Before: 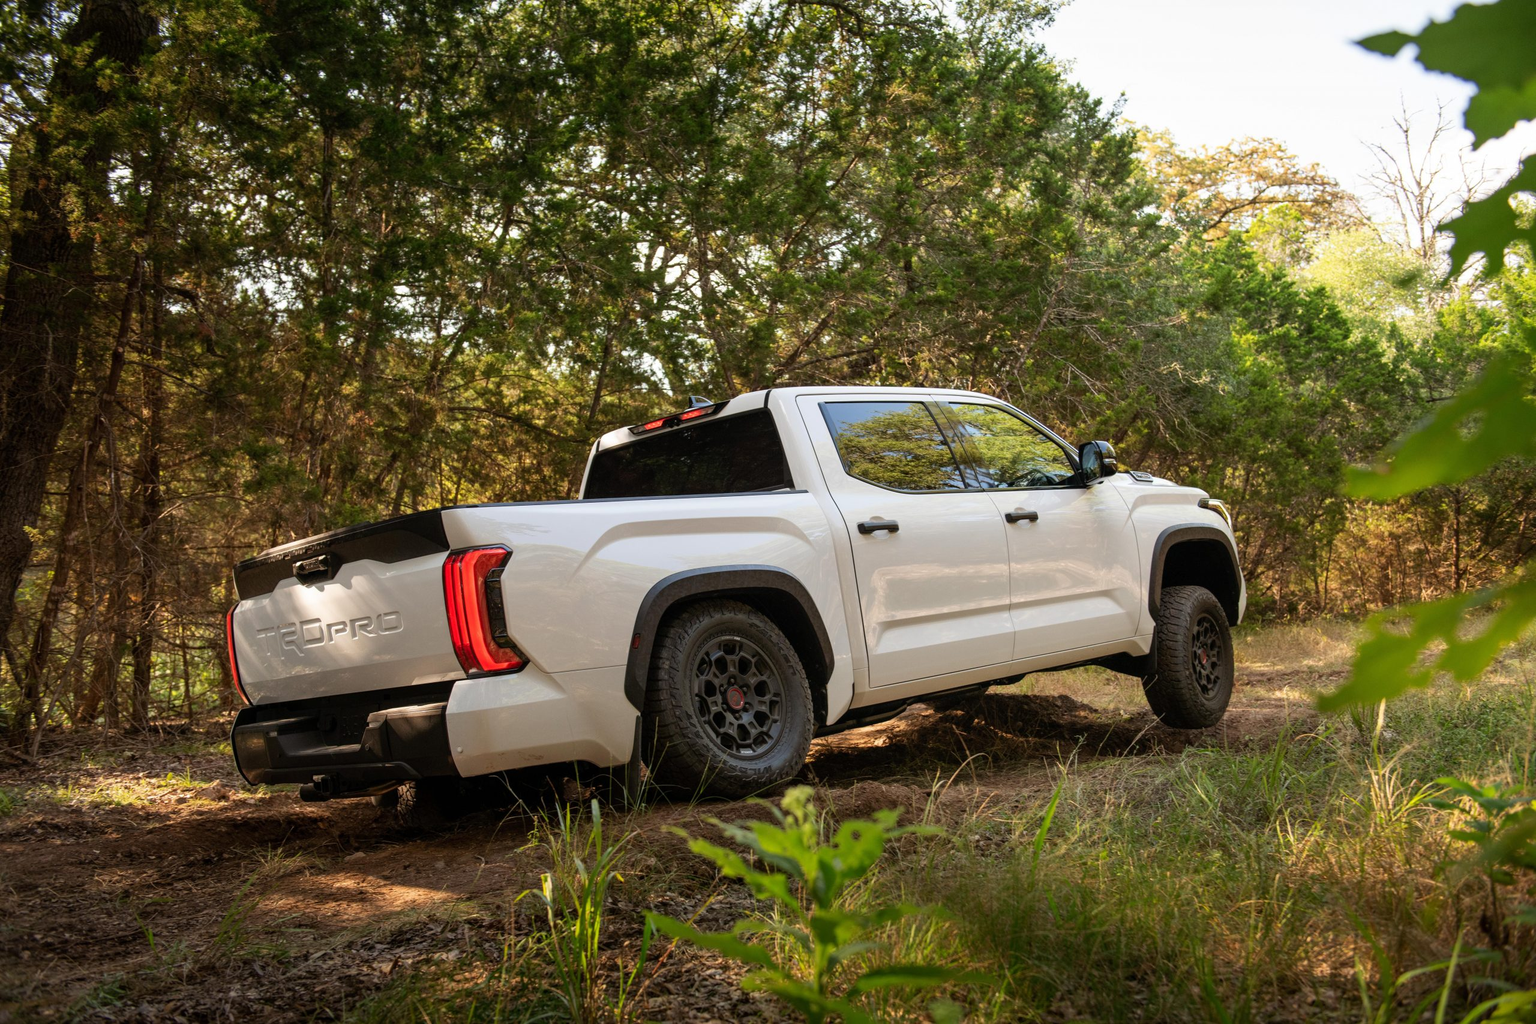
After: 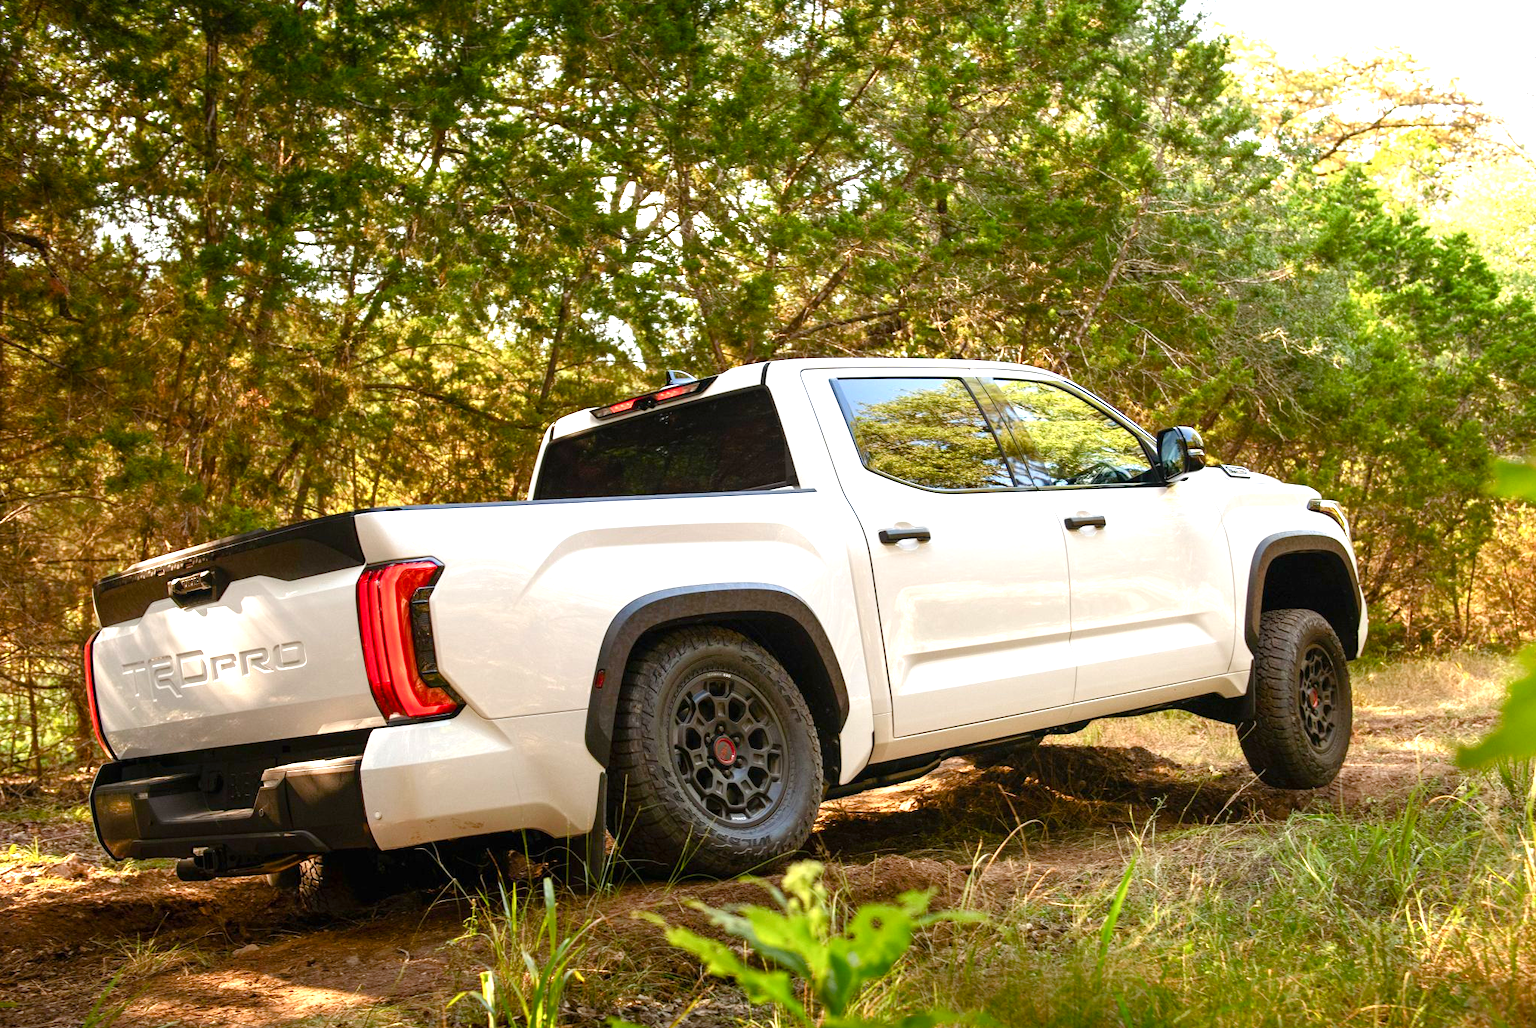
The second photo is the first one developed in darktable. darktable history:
color balance rgb: perceptual saturation grading › global saturation 20%, perceptual saturation grading › highlights -25.742%, perceptual saturation grading › shadows 49.506%
crop and rotate: left 10.405%, top 9.975%, right 10.103%, bottom 10.232%
exposure: black level correction 0, exposure 1.098 EV, compensate exposure bias true, compensate highlight preservation false
